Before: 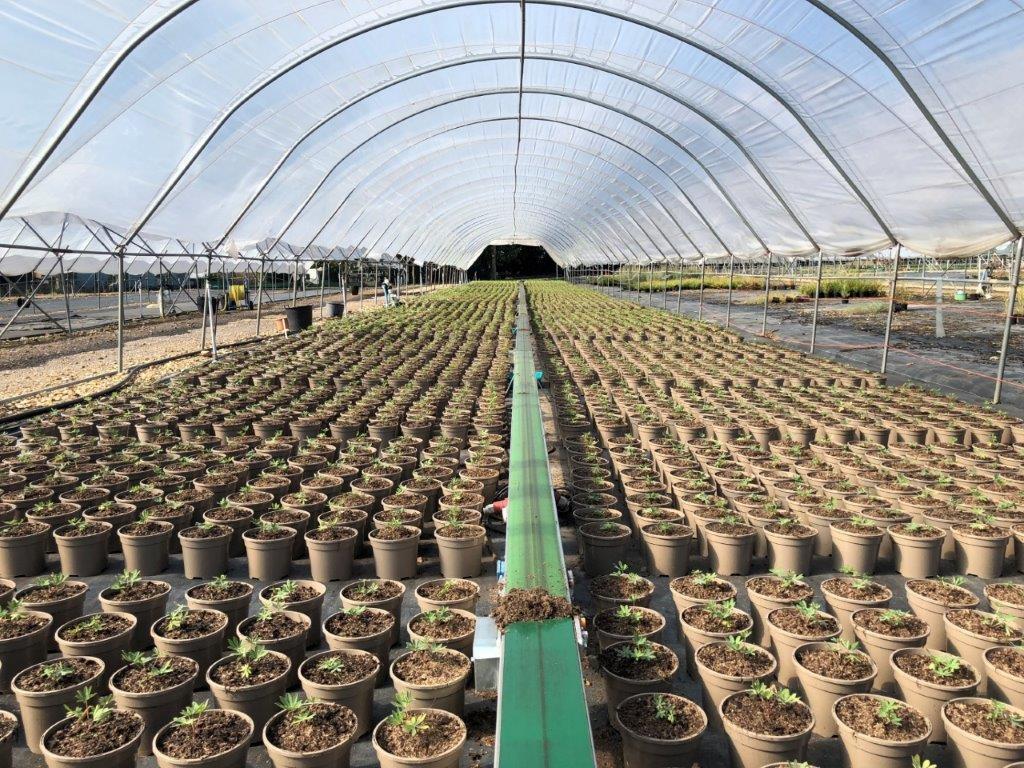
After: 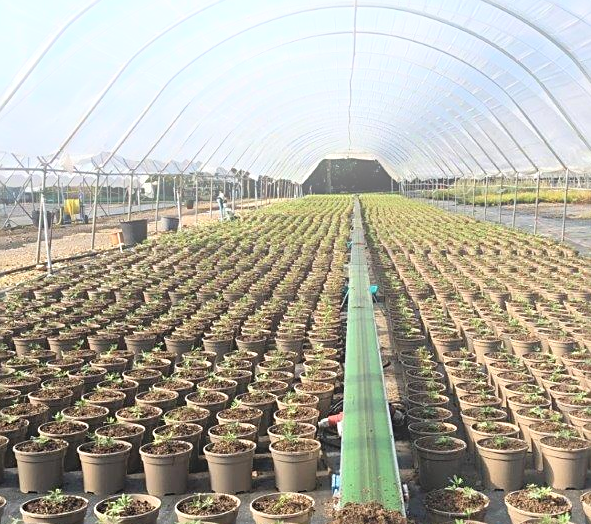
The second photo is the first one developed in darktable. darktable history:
crop: left 16.202%, top 11.208%, right 26.045%, bottom 20.557%
sharpen: on, module defaults
bloom: on, module defaults
